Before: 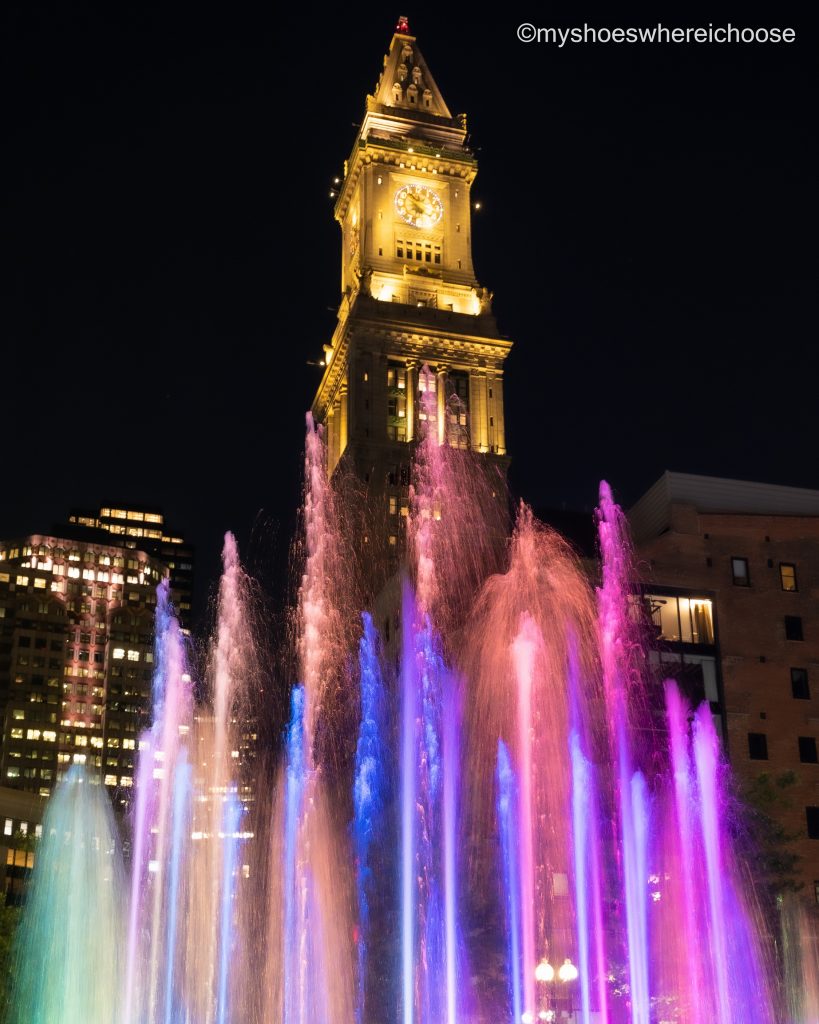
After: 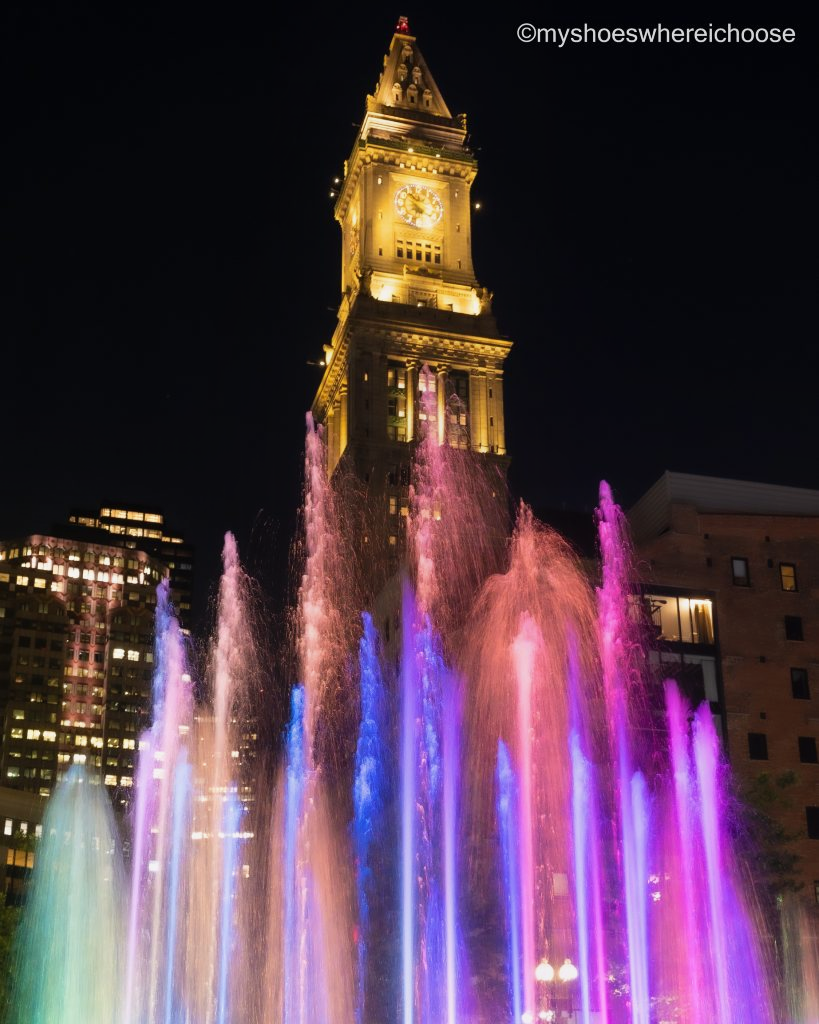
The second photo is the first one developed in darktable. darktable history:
contrast equalizer: y [[0.6 ×6], [0.55 ×6], [0 ×6], [0 ×6], [0 ×6]], mix -0.305
